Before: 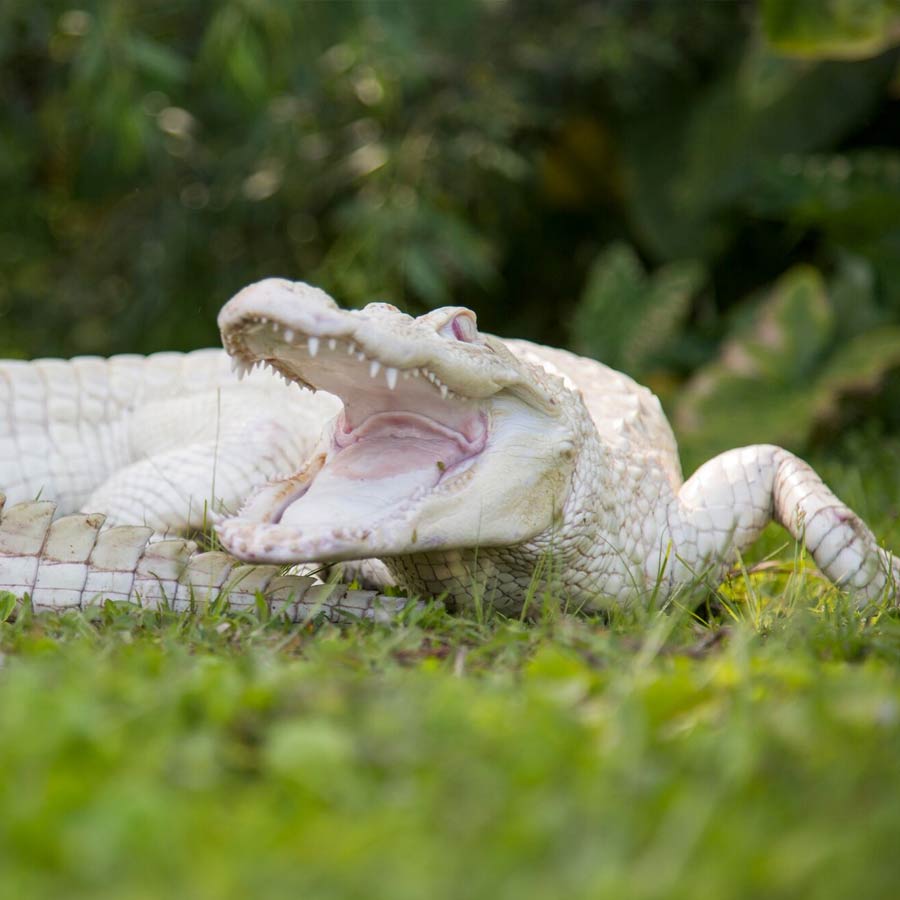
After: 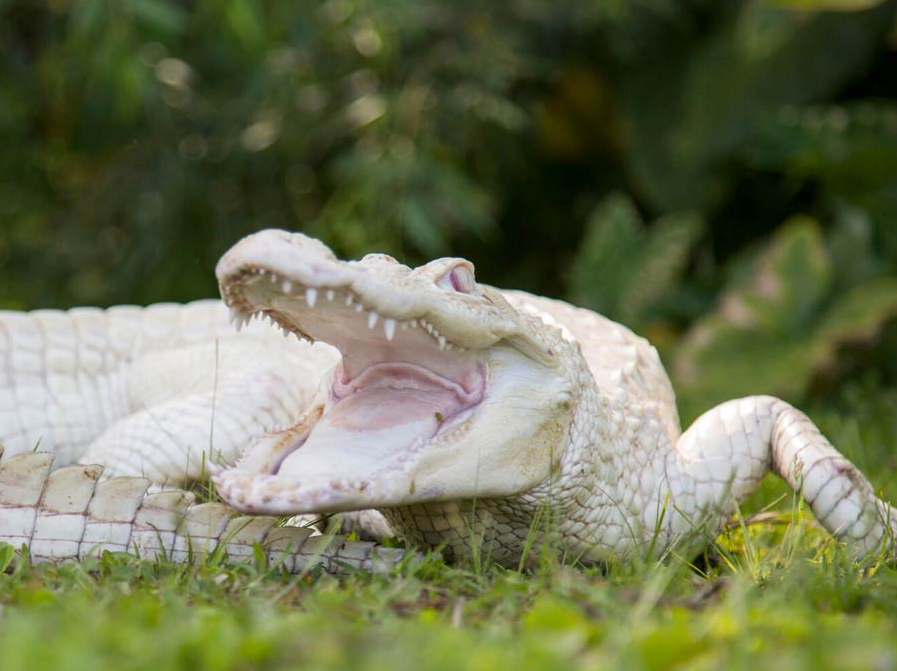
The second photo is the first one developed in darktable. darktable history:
crop: left 0.249%, top 5.503%, bottom 19.904%
